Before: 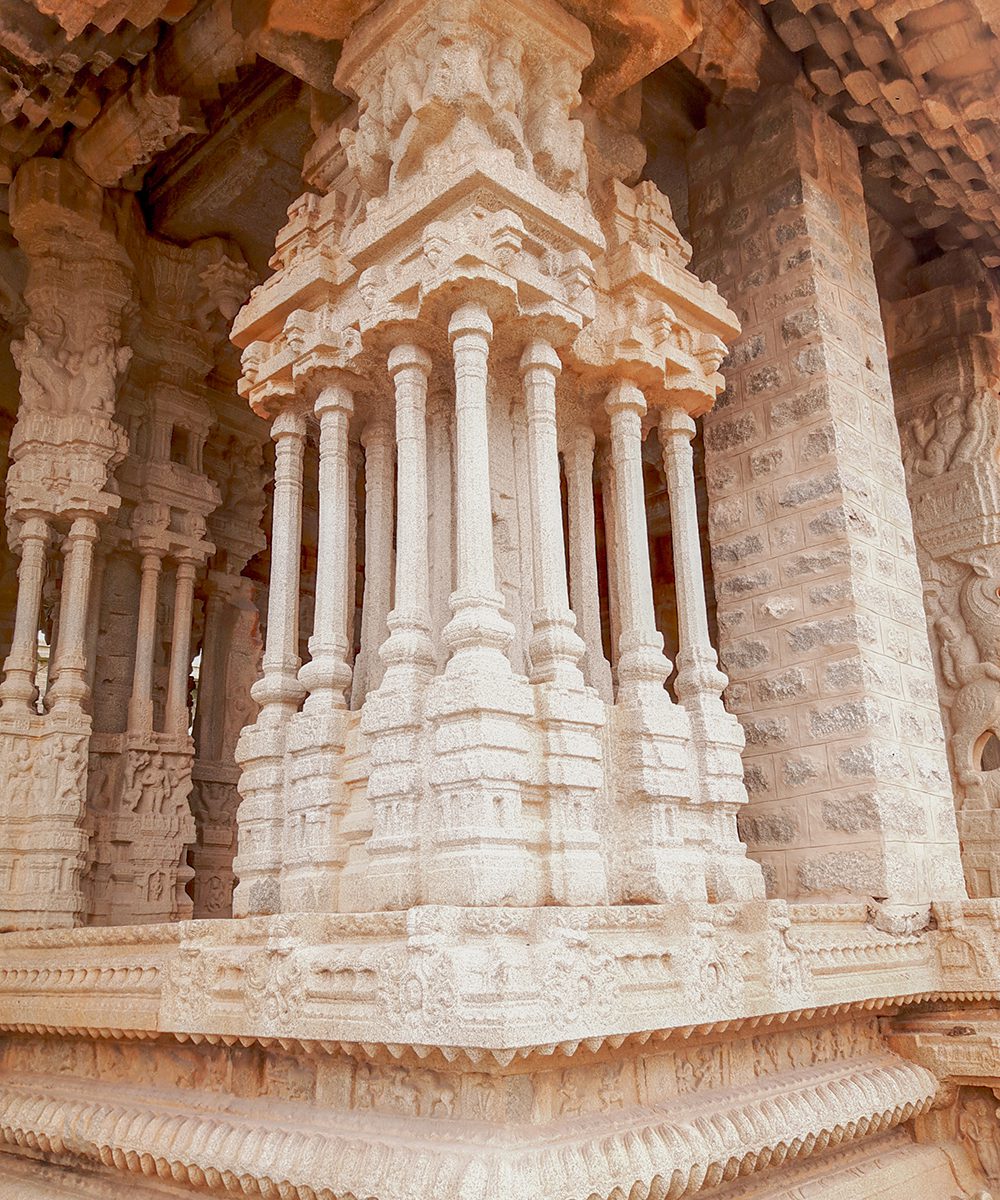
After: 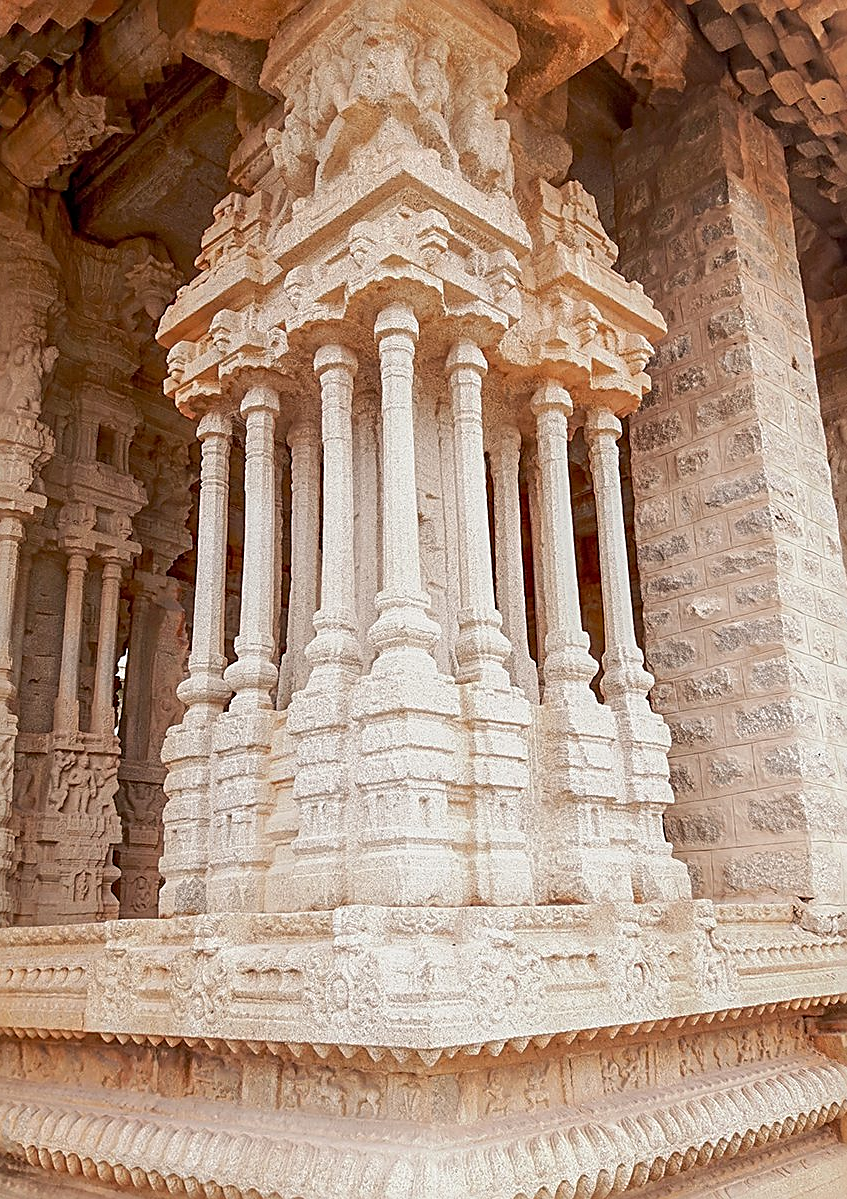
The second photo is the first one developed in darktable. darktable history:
sharpen: radius 2.681, amount 0.675
crop: left 7.431%, right 7.785%
